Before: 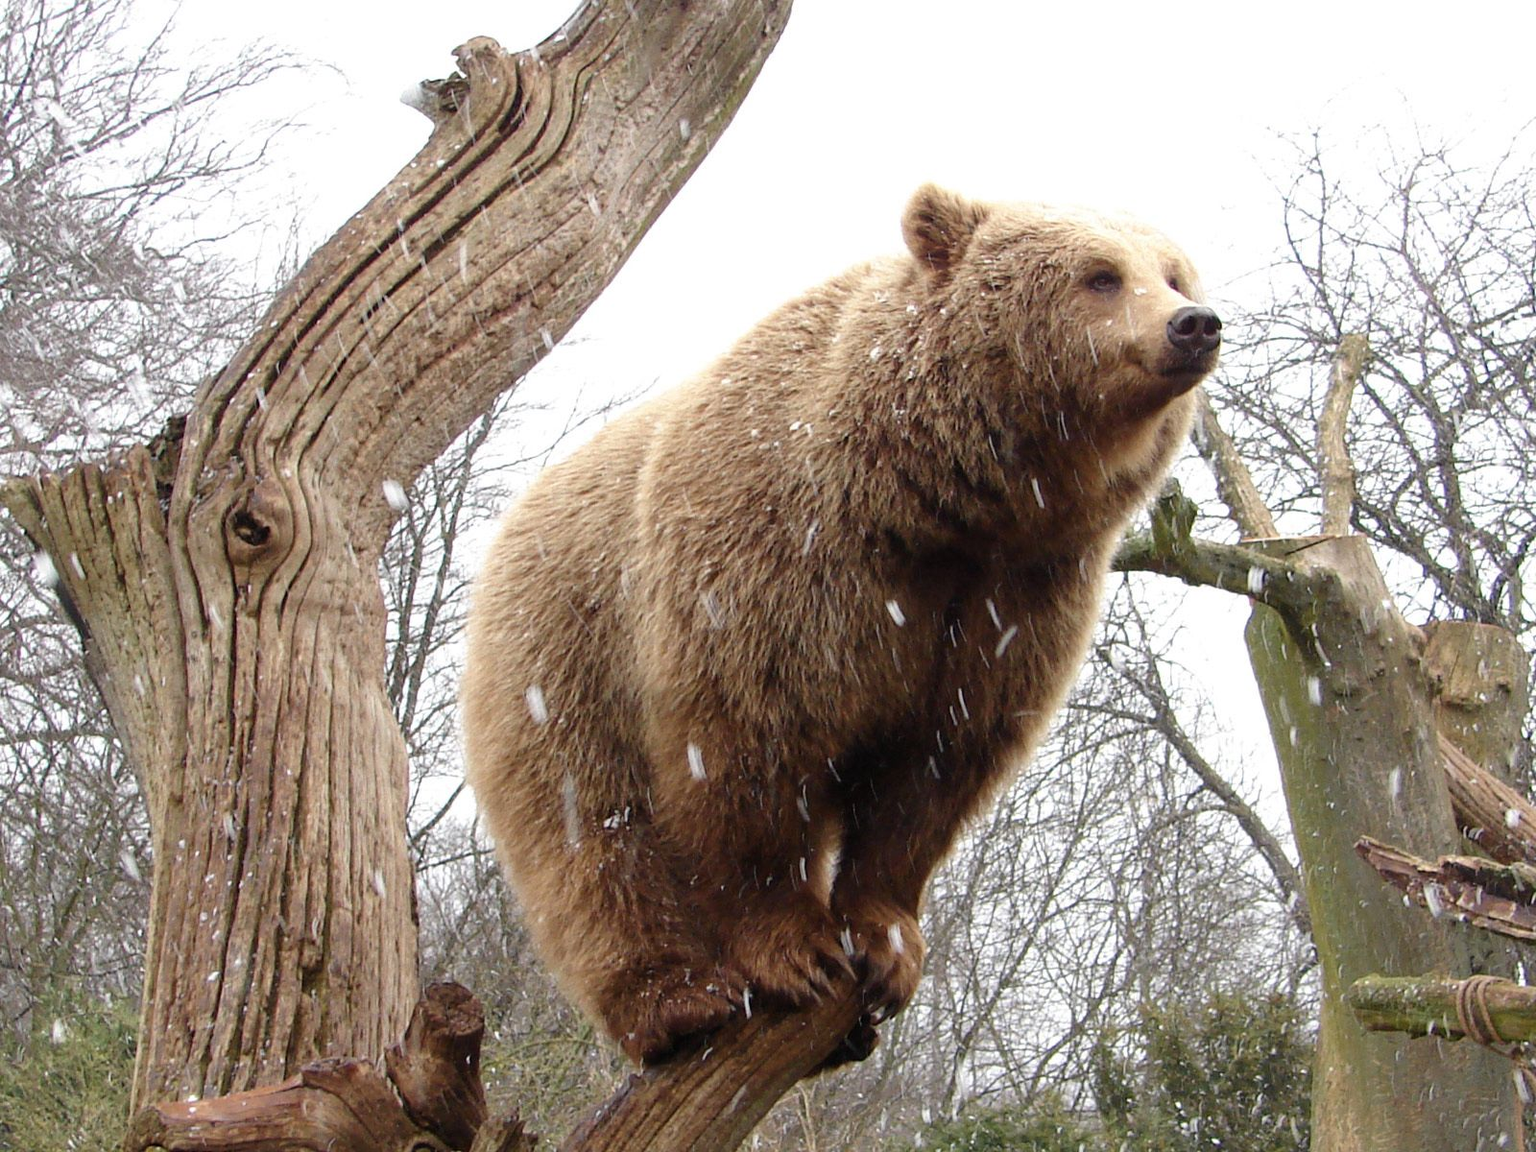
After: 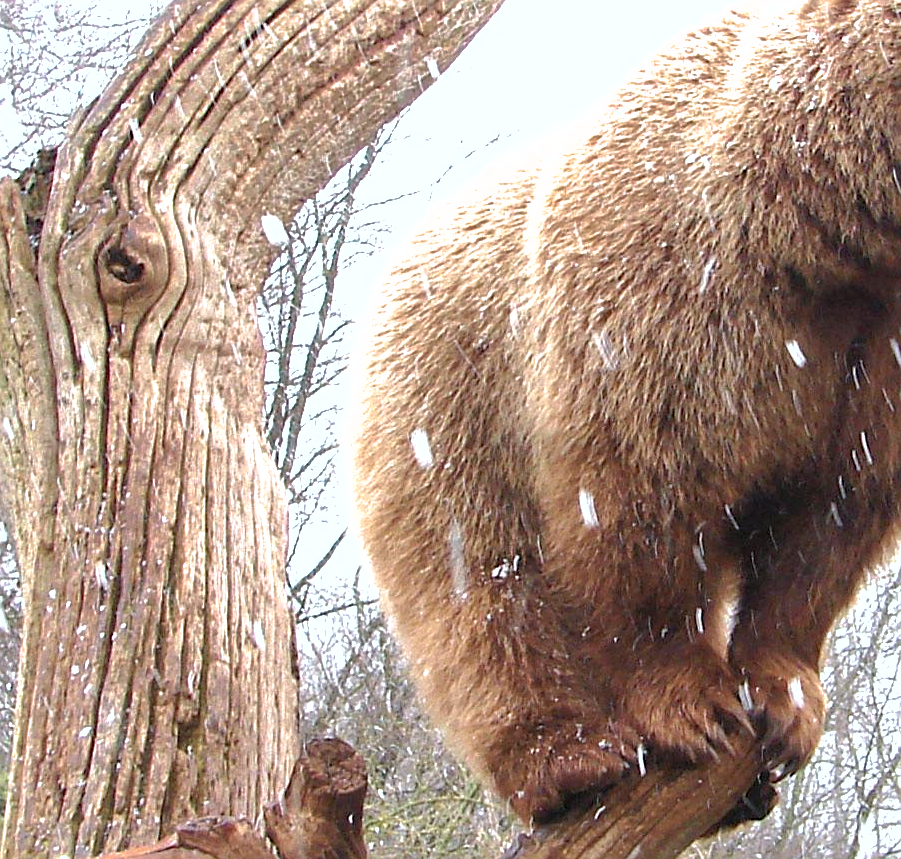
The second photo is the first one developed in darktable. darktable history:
shadows and highlights: on, module defaults
crop: left 8.581%, top 23.767%, right 35.079%, bottom 4.637%
sharpen: on, module defaults
exposure: black level correction 0, exposure 1.102 EV, compensate highlight preservation false
color correction: highlights a* -0.814, highlights b* -9.04
